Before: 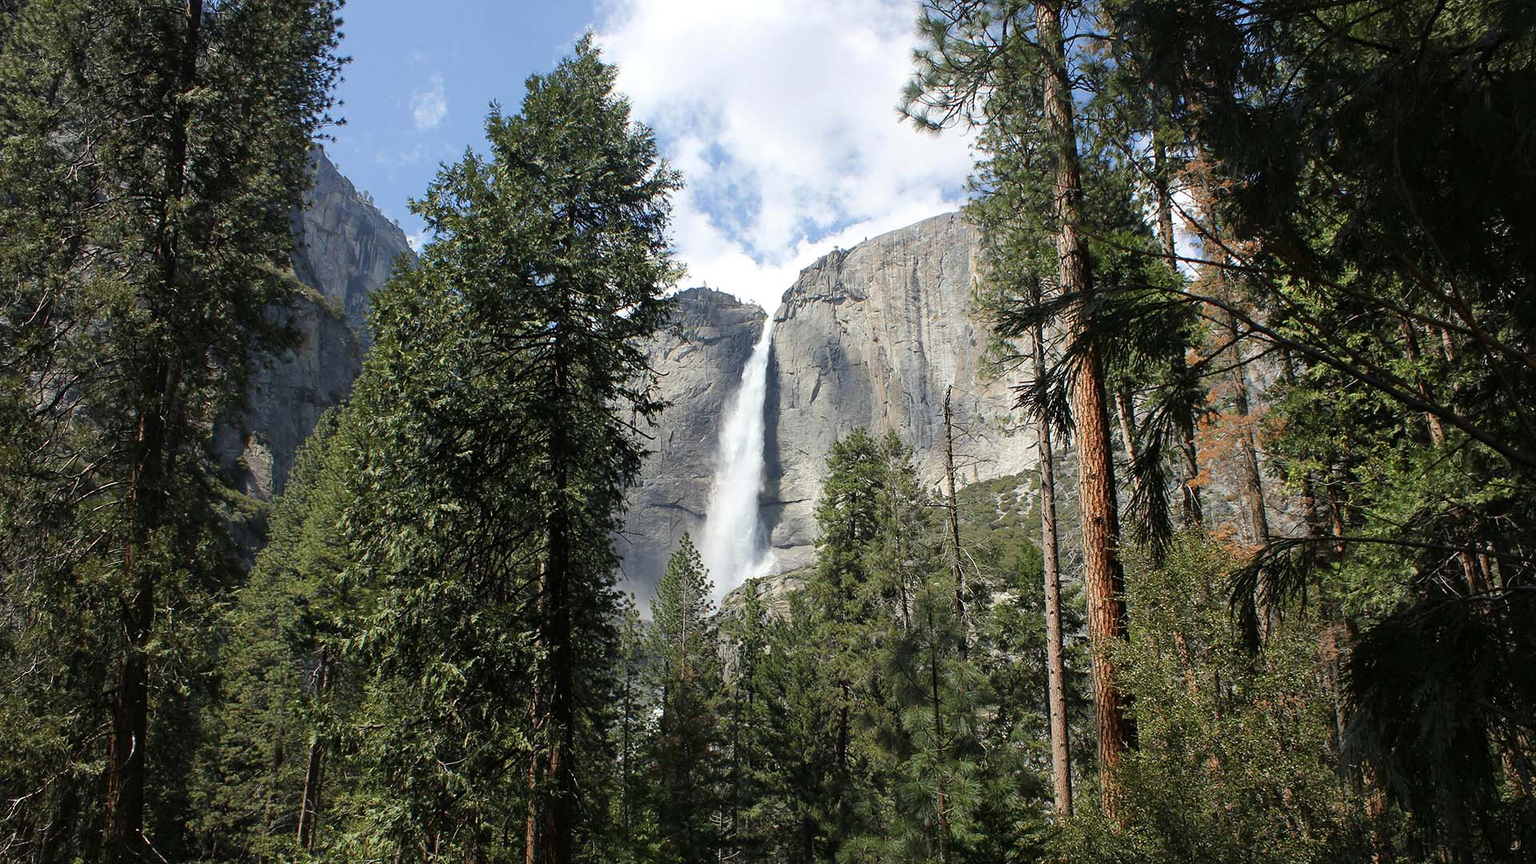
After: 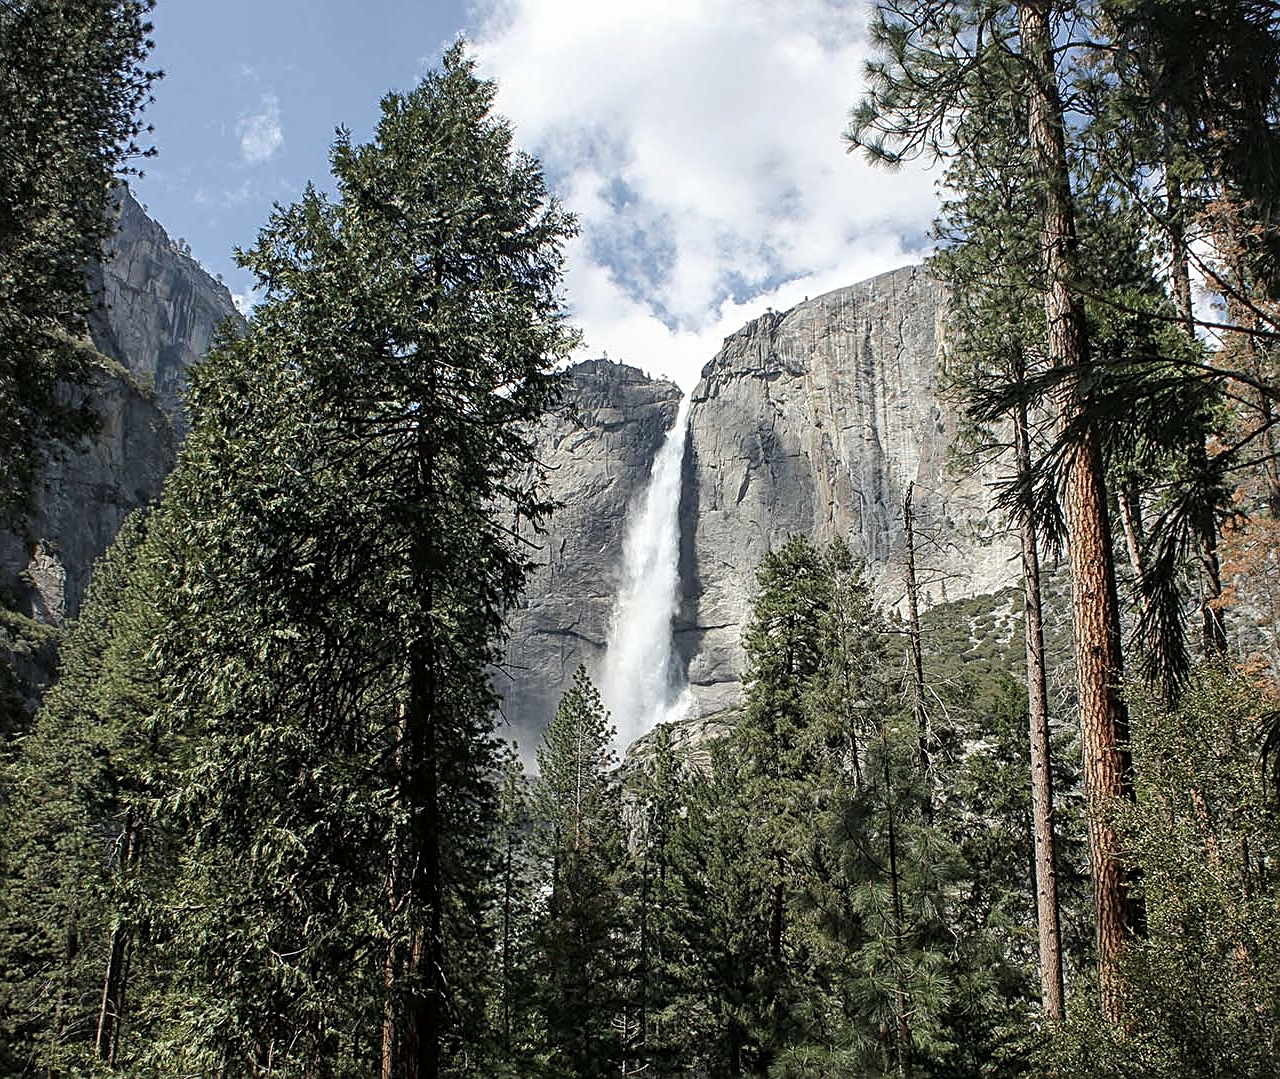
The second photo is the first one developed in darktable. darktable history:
crop and rotate: left 14.395%, right 18.93%
local contrast: on, module defaults
sharpen: radius 2.538, amount 0.649
contrast brightness saturation: contrast 0.055, brightness -0.01, saturation -0.229
